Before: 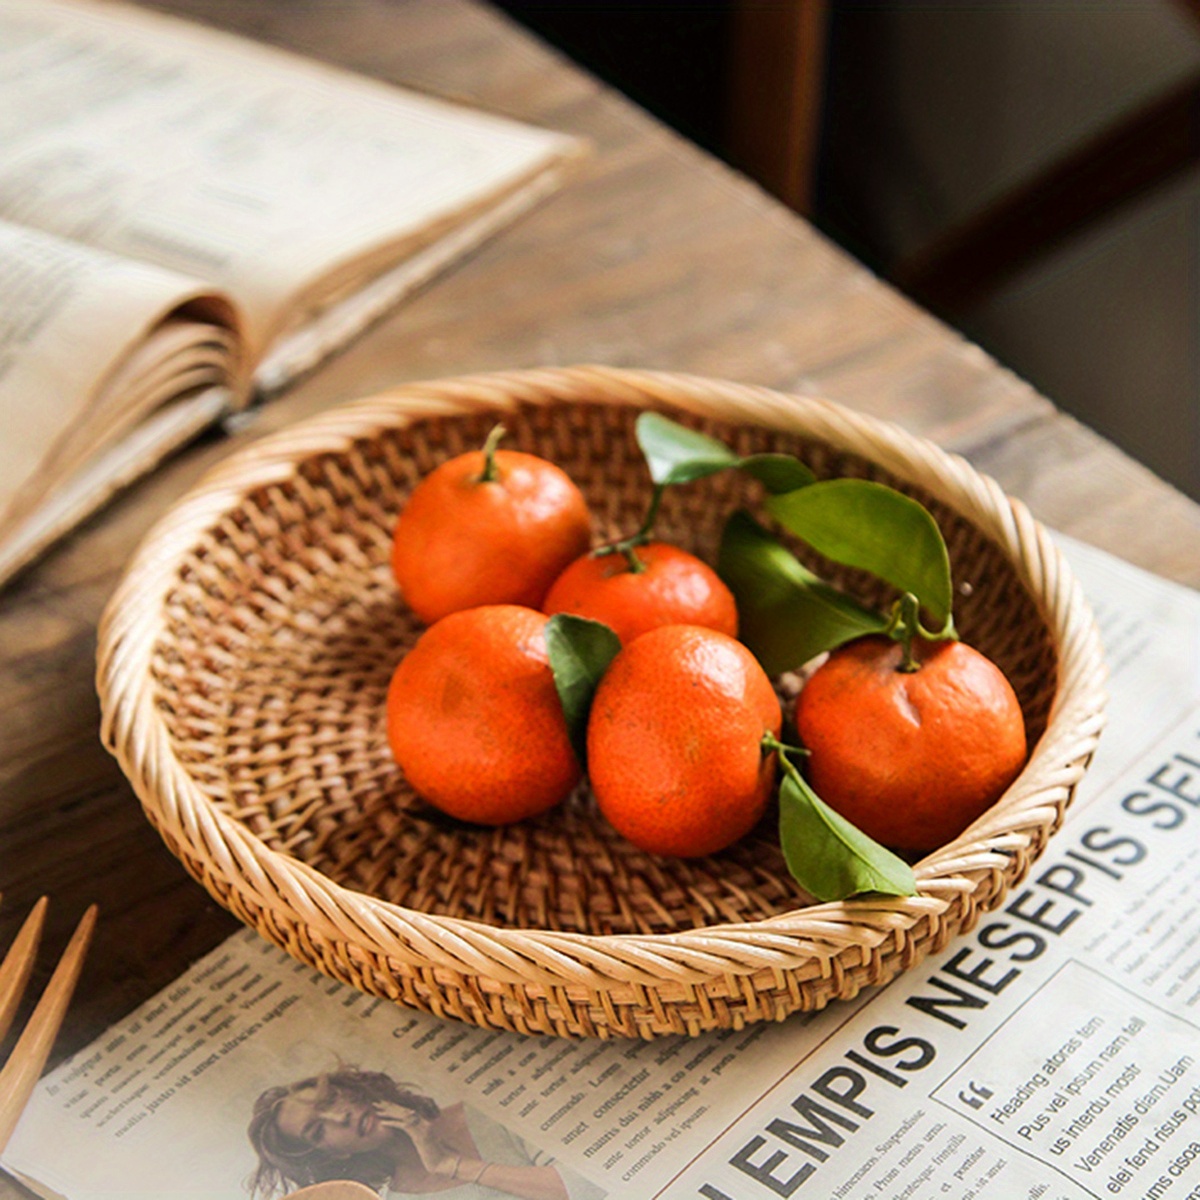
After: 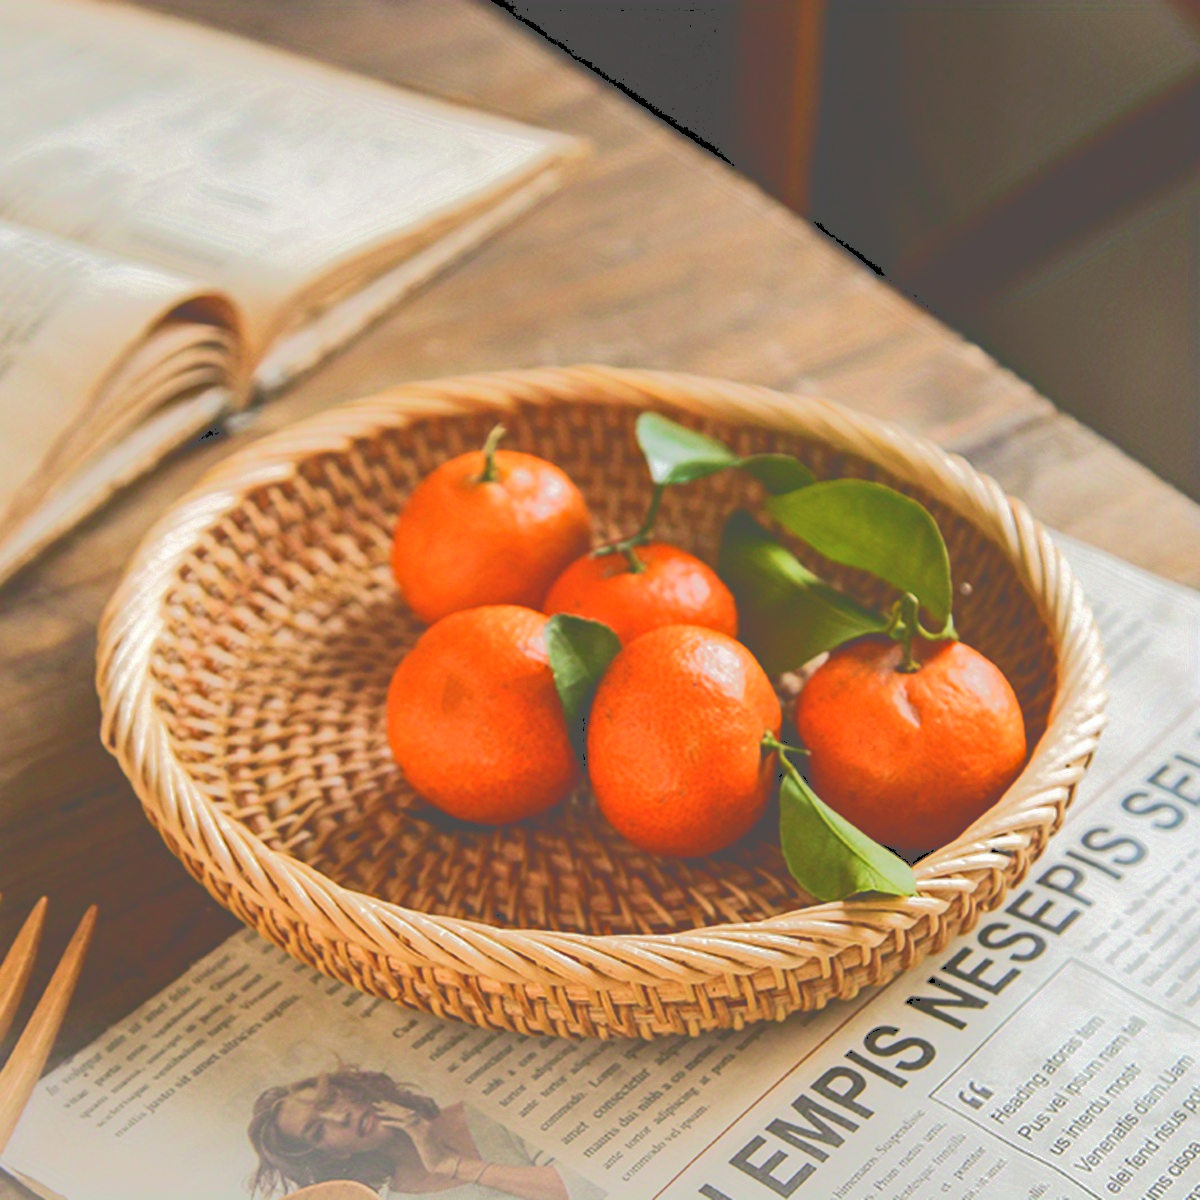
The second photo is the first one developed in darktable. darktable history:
tone curve: curves: ch0 [(0, 0) (0.003, 0.313) (0.011, 0.317) (0.025, 0.317) (0.044, 0.322) (0.069, 0.327) (0.1, 0.335) (0.136, 0.347) (0.177, 0.364) (0.224, 0.384) (0.277, 0.421) (0.335, 0.459) (0.399, 0.501) (0.468, 0.554) (0.543, 0.611) (0.623, 0.679) (0.709, 0.751) (0.801, 0.804) (0.898, 0.844) (1, 1)], color space Lab, independent channels, preserve colors none
haze removal: adaptive false
base curve: preserve colors none
